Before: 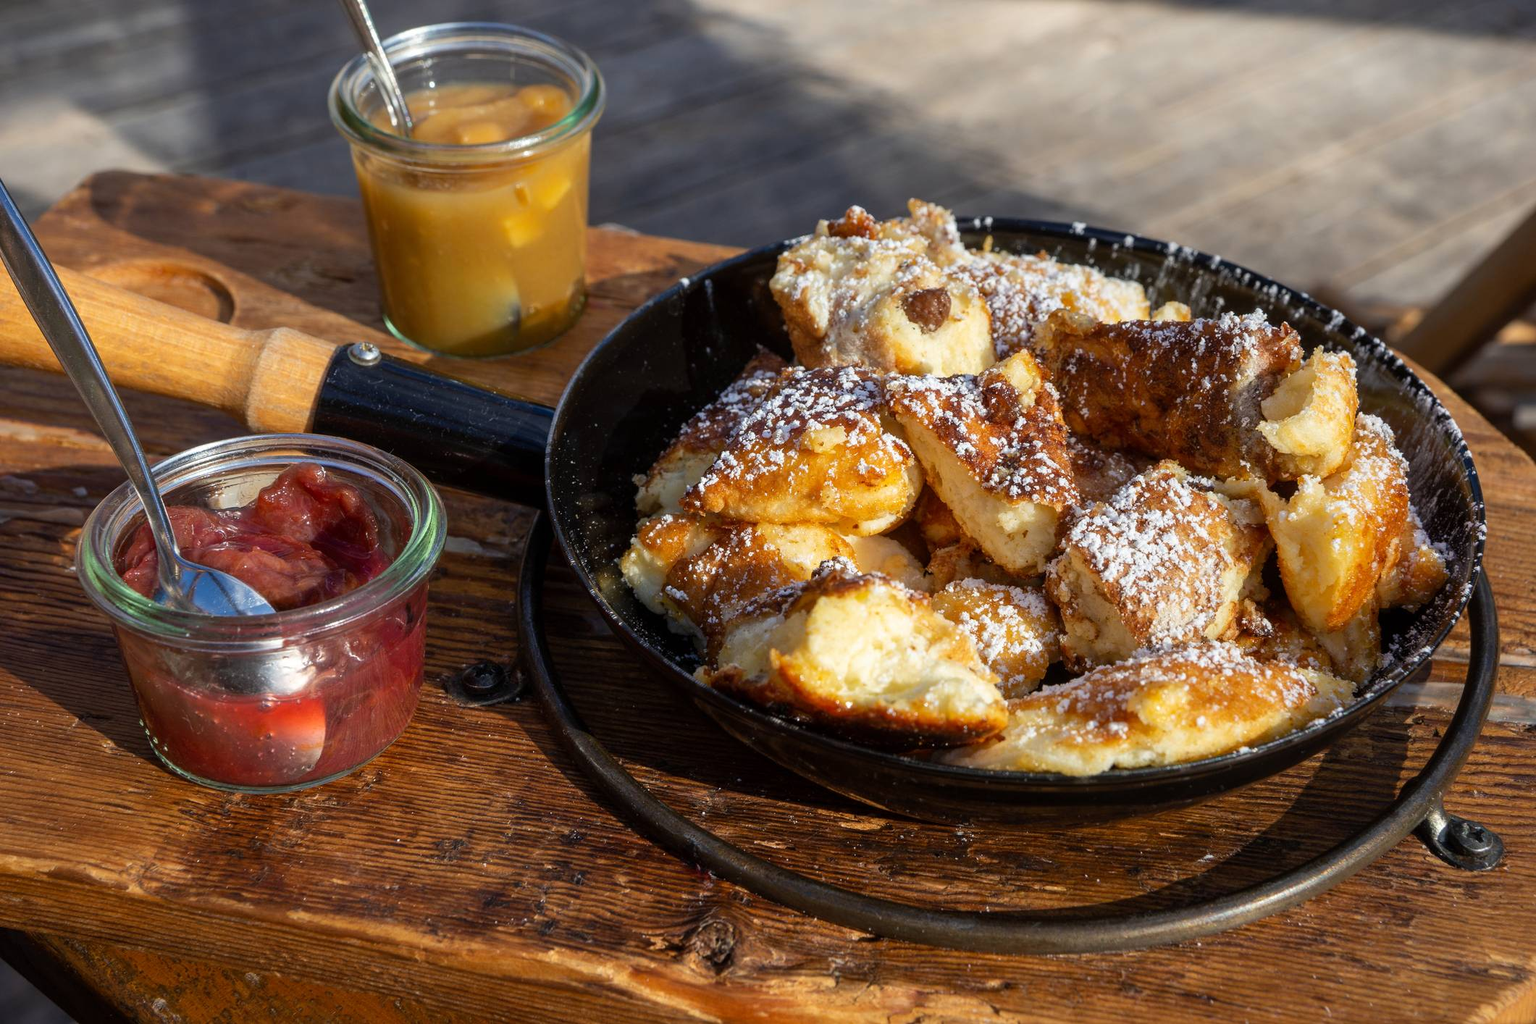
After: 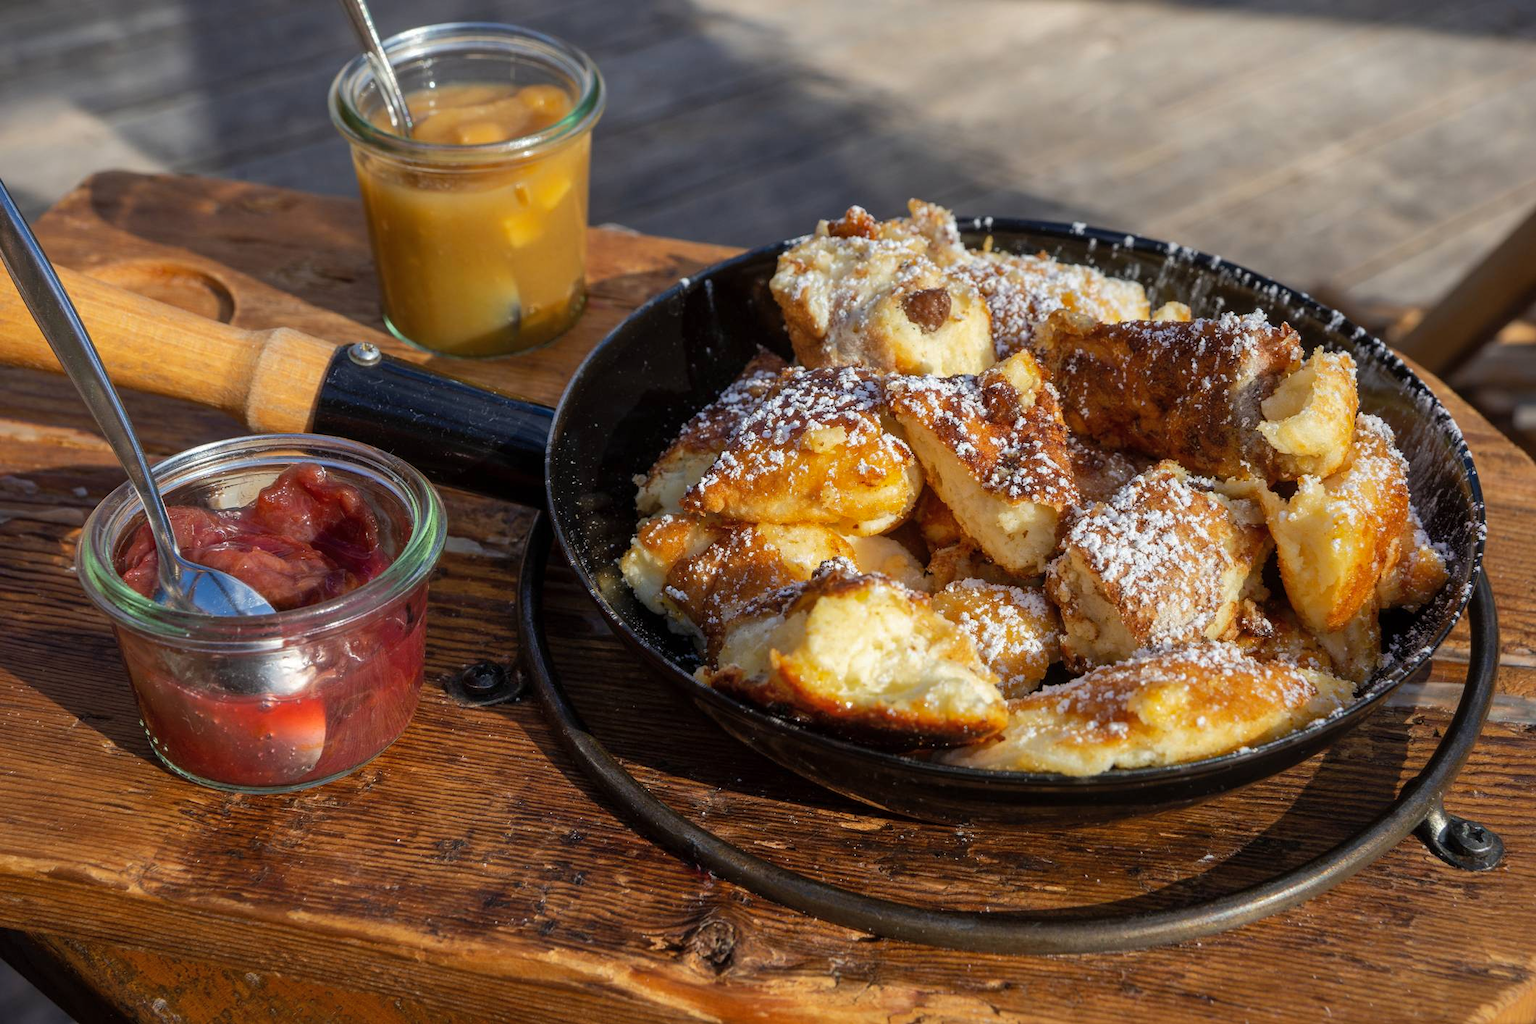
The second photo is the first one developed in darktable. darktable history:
shadows and highlights: shadows 29.88, highlights color adjustment 40.43%
